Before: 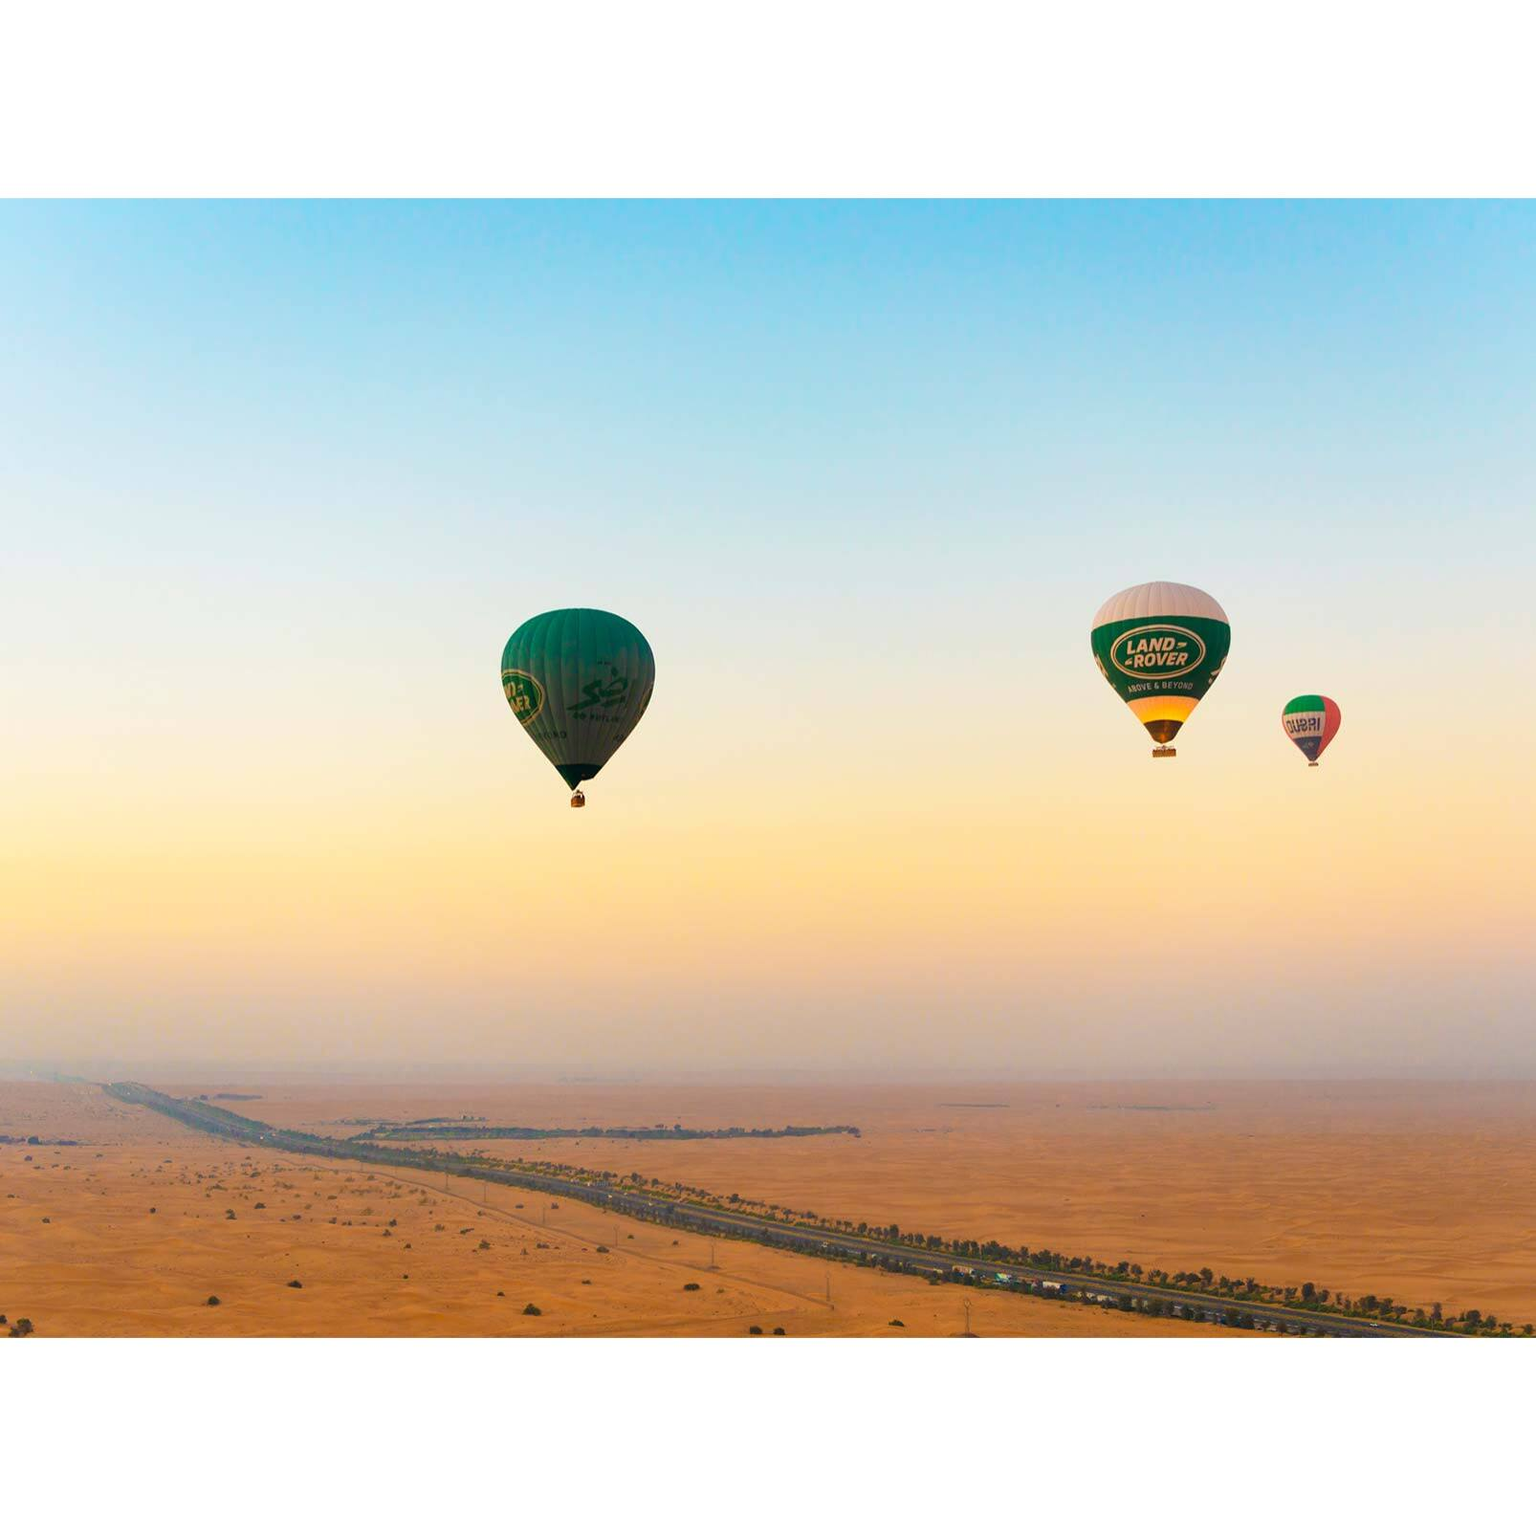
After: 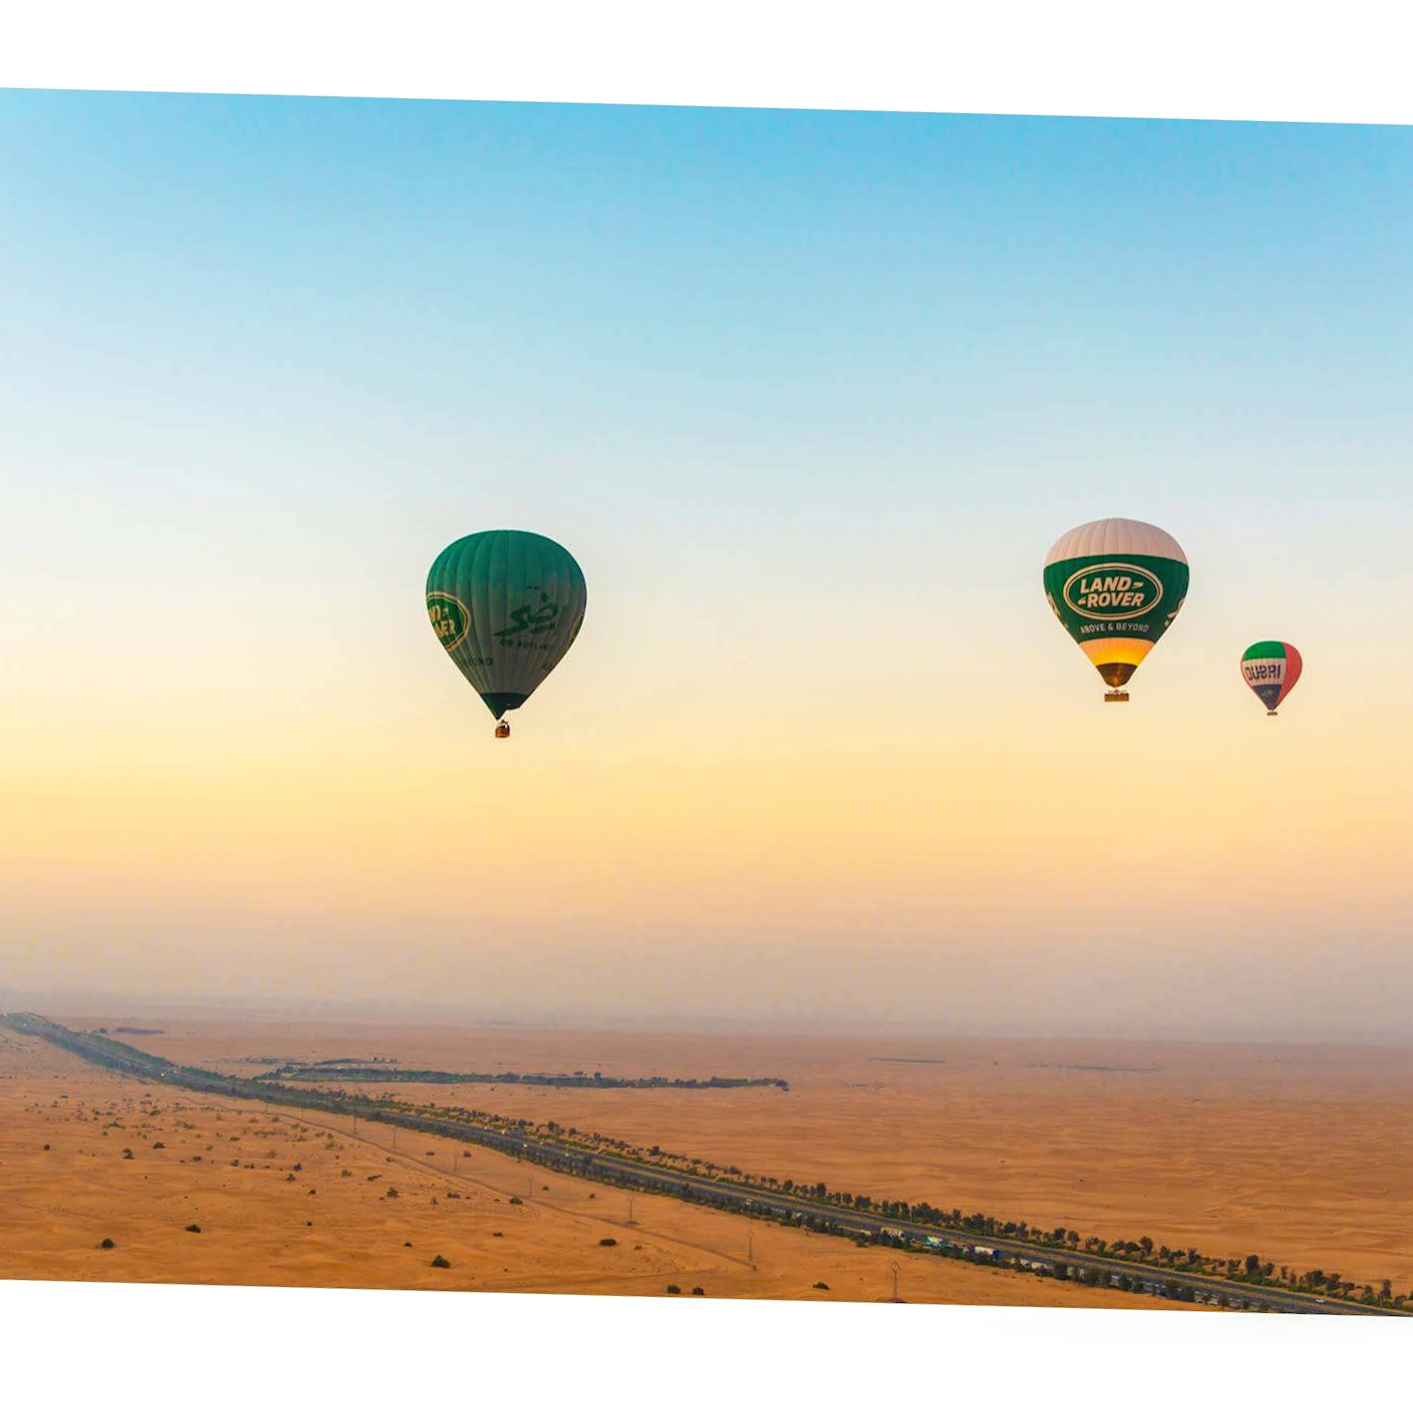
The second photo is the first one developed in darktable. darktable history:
rotate and perspective: rotation -1.75°, automatic cropping off
crop and rotate: angle -3.27°, left 5.211%, top 5.211%, right 4.607%, bottom 4.607%
local contrast: highlights 55%, shadows 52%, detail 130%, midtone range 0.452
